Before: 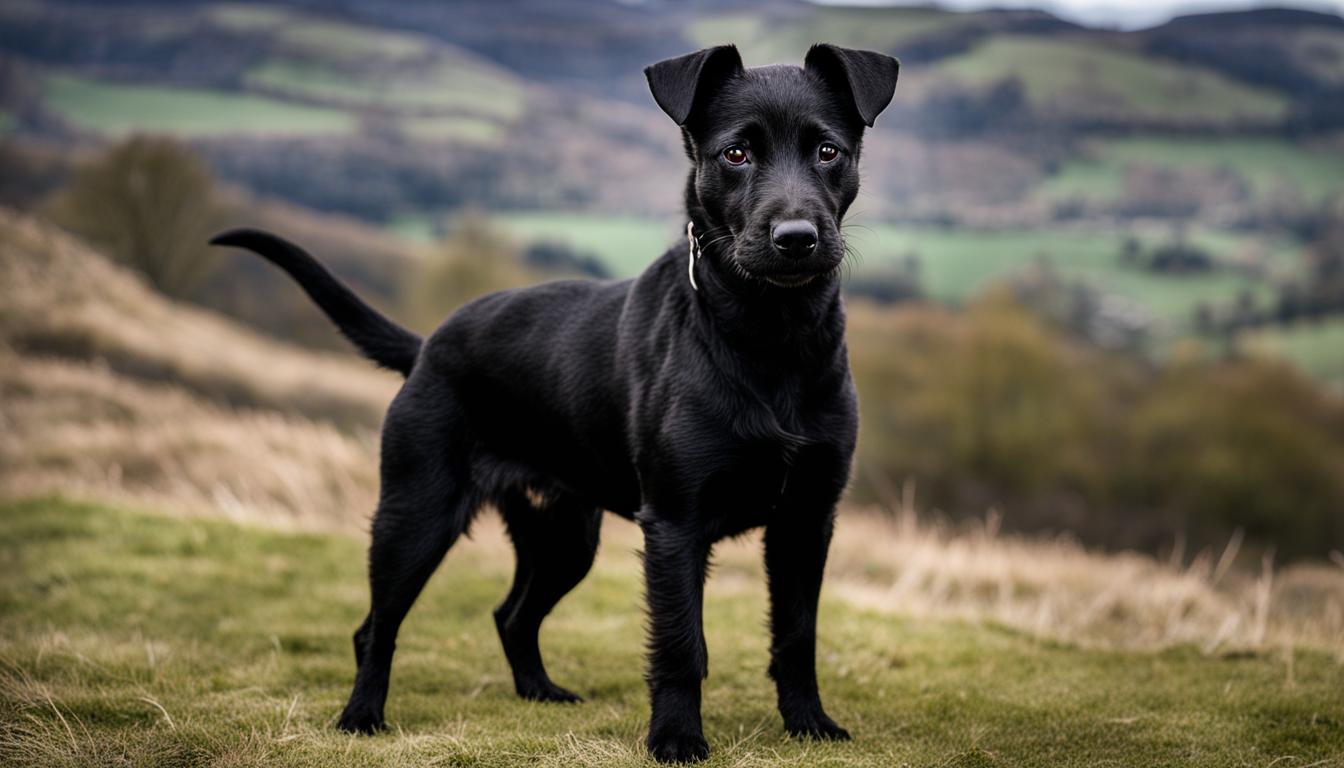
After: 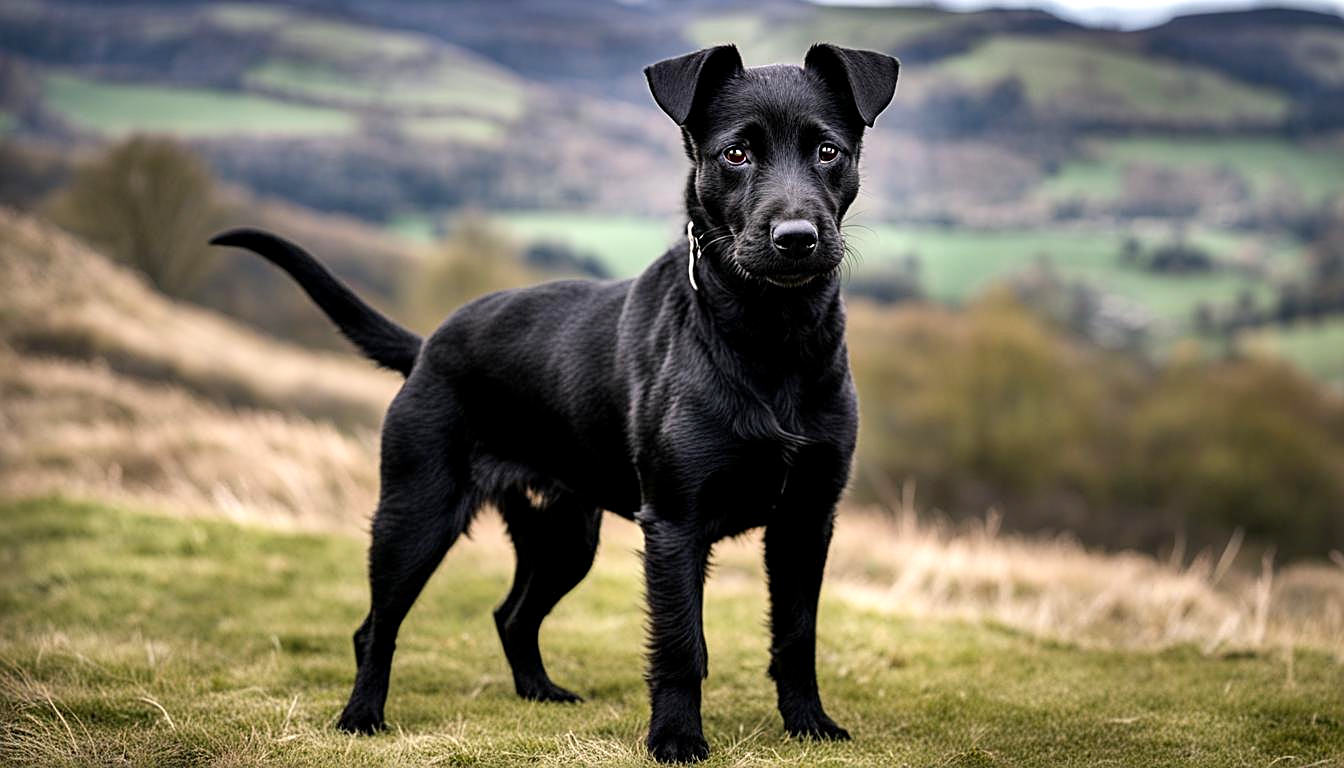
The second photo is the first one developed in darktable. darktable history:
exposure: black level correction 0.001, exposure 0.5 EV, compensate exposure bias true, compensate highlight preservation false
sharpen: on, module defaults
shadows and highlights: soften with gaussian
